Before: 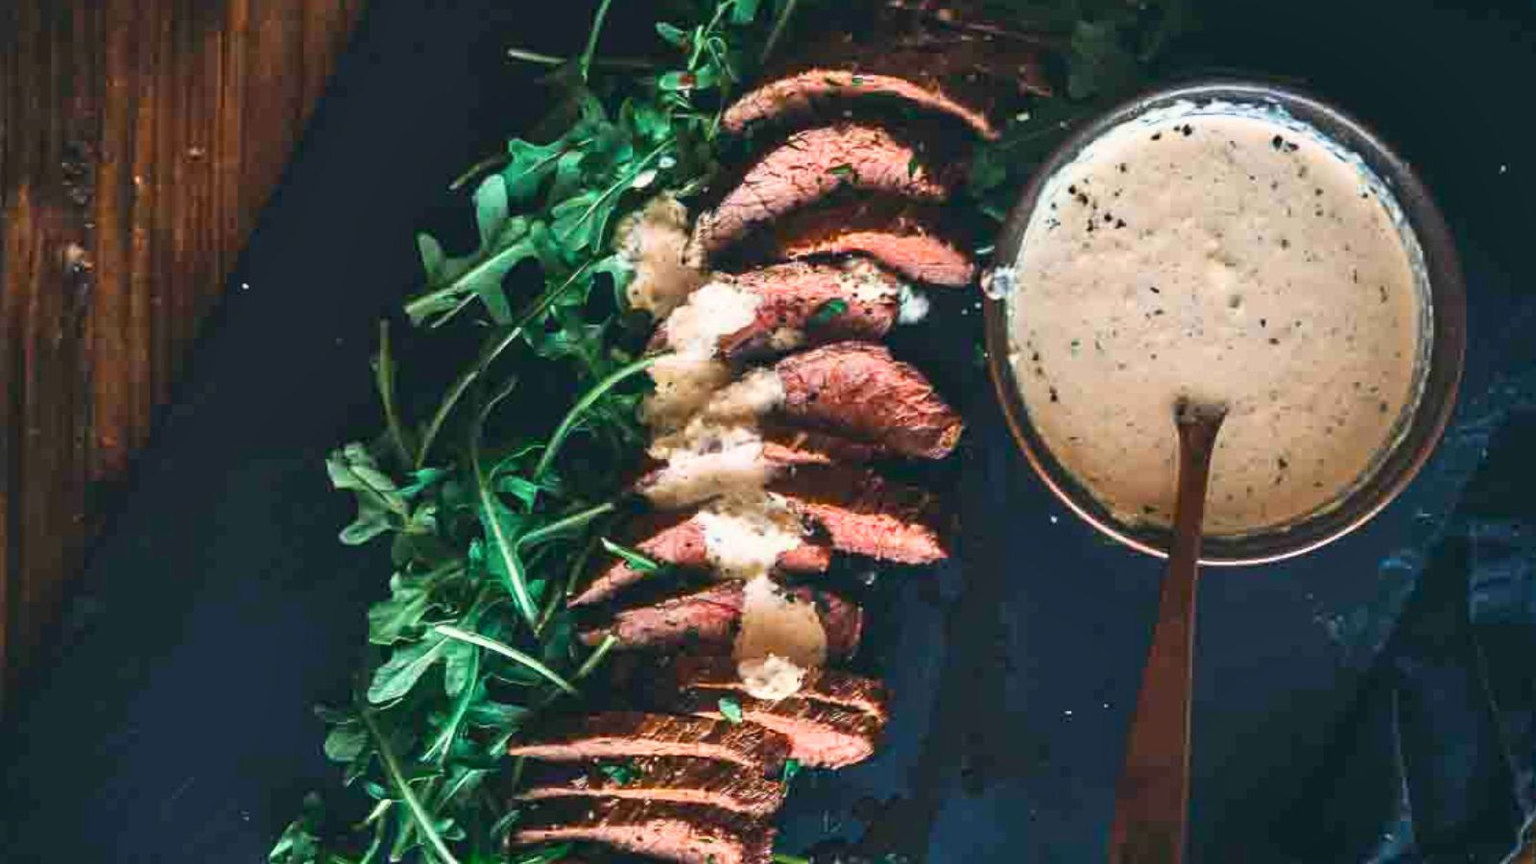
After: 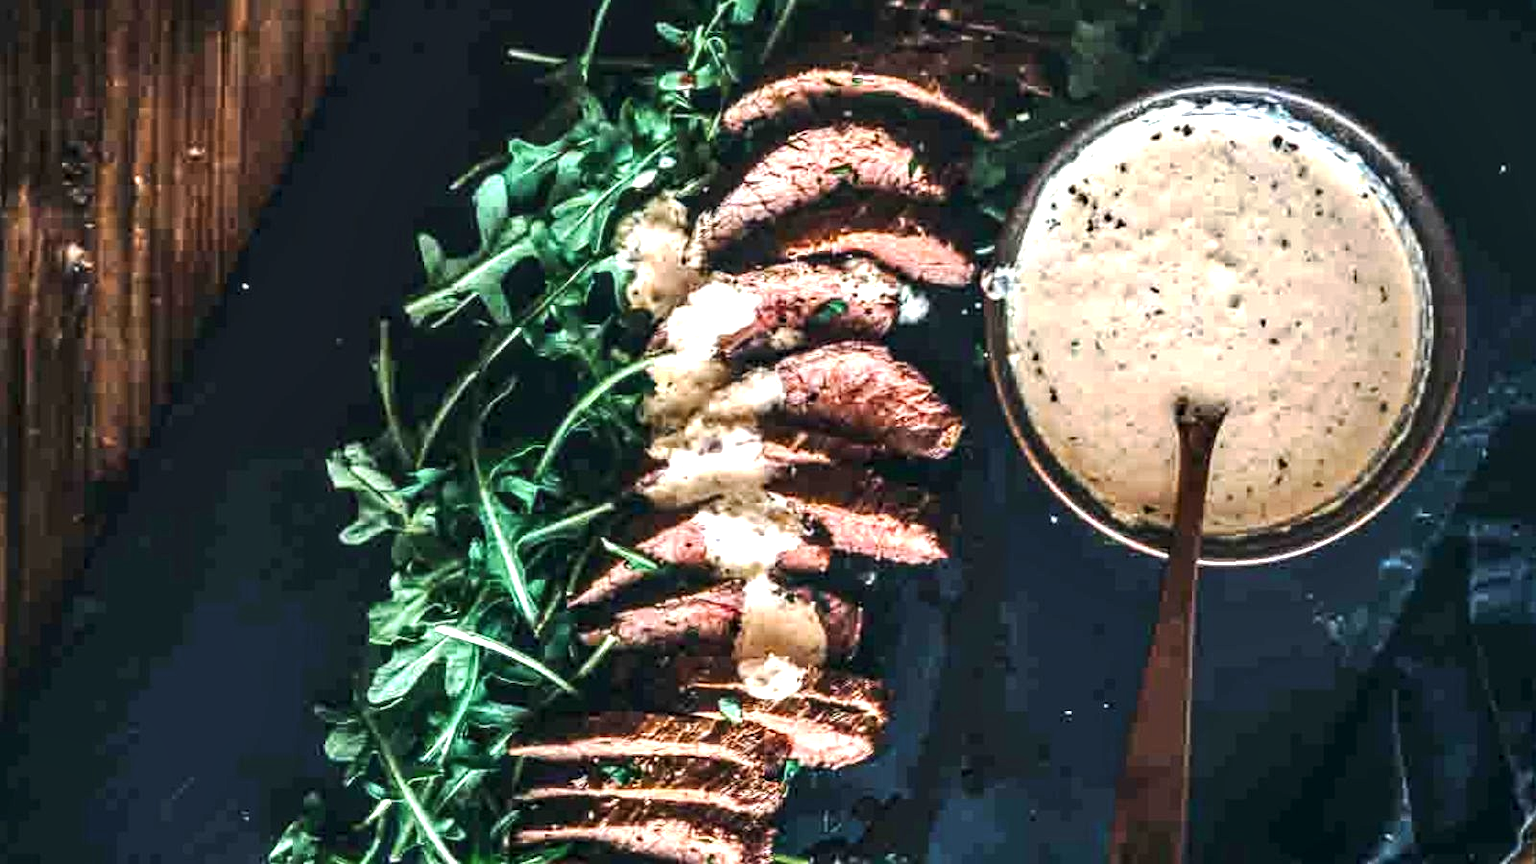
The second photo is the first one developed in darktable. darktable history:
local contrast: detail 161%
base curve: curves: ch0 [(0, 0) (0.262, 0.32) (0.722, 0.705) (1, 1)], preserve colors none
tone equalizer: -8 EV -0.739 EV, -7 EV -0.713 EV, -6 EV -0.621 EV, -5 EV -0.376 EV, -3 EV 0.379 EV, -2 EV 0.6 EV, -1 EV 0.688 EV, +0 EV 0.758 EV, edges refinement/feathering 500, mask exposure compensation -1.57 EV, preserve details no
color correction: highlights b* 0.052
contrast brightness saturation: saturation -0.048
